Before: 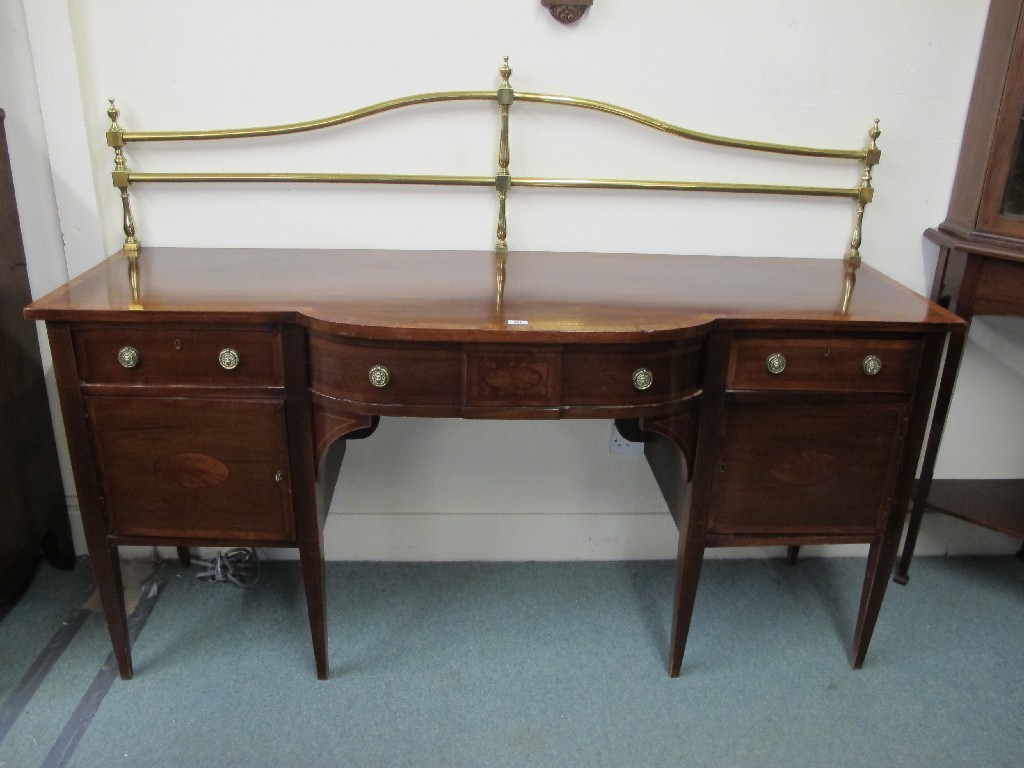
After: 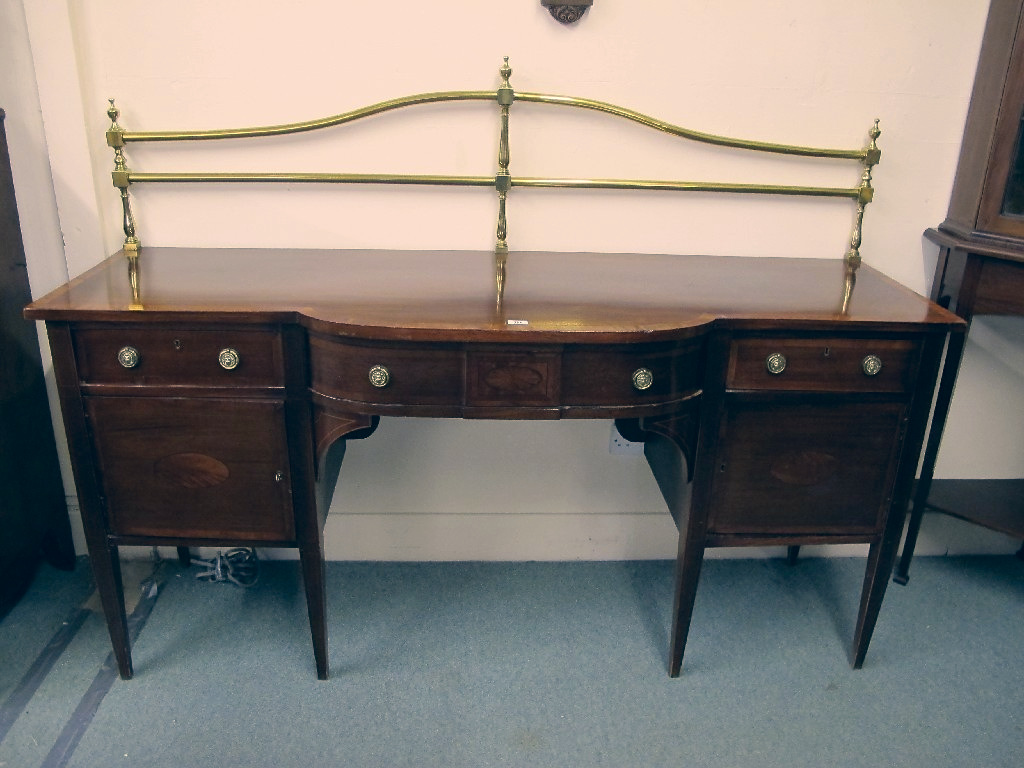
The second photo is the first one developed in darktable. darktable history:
sharpen: radius 1.547, amount 0.372, threshold 1.321
color correction: highlights a* 10.26, highlights b* 14.56, shadows a* -9.59, shadows b* -15.03
